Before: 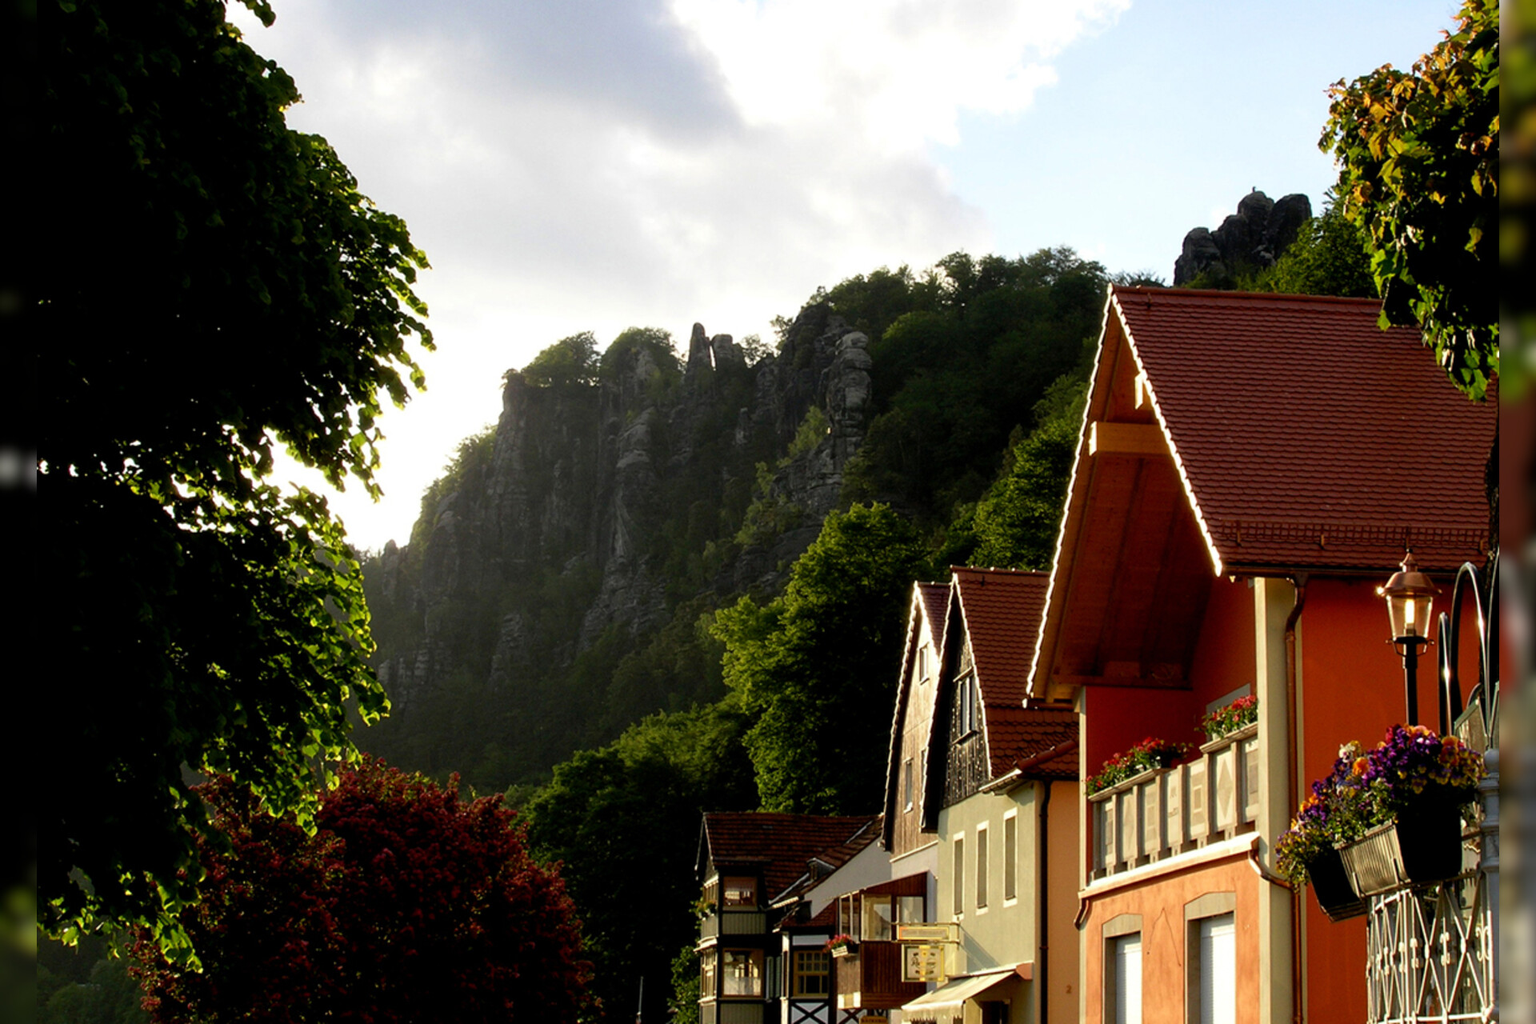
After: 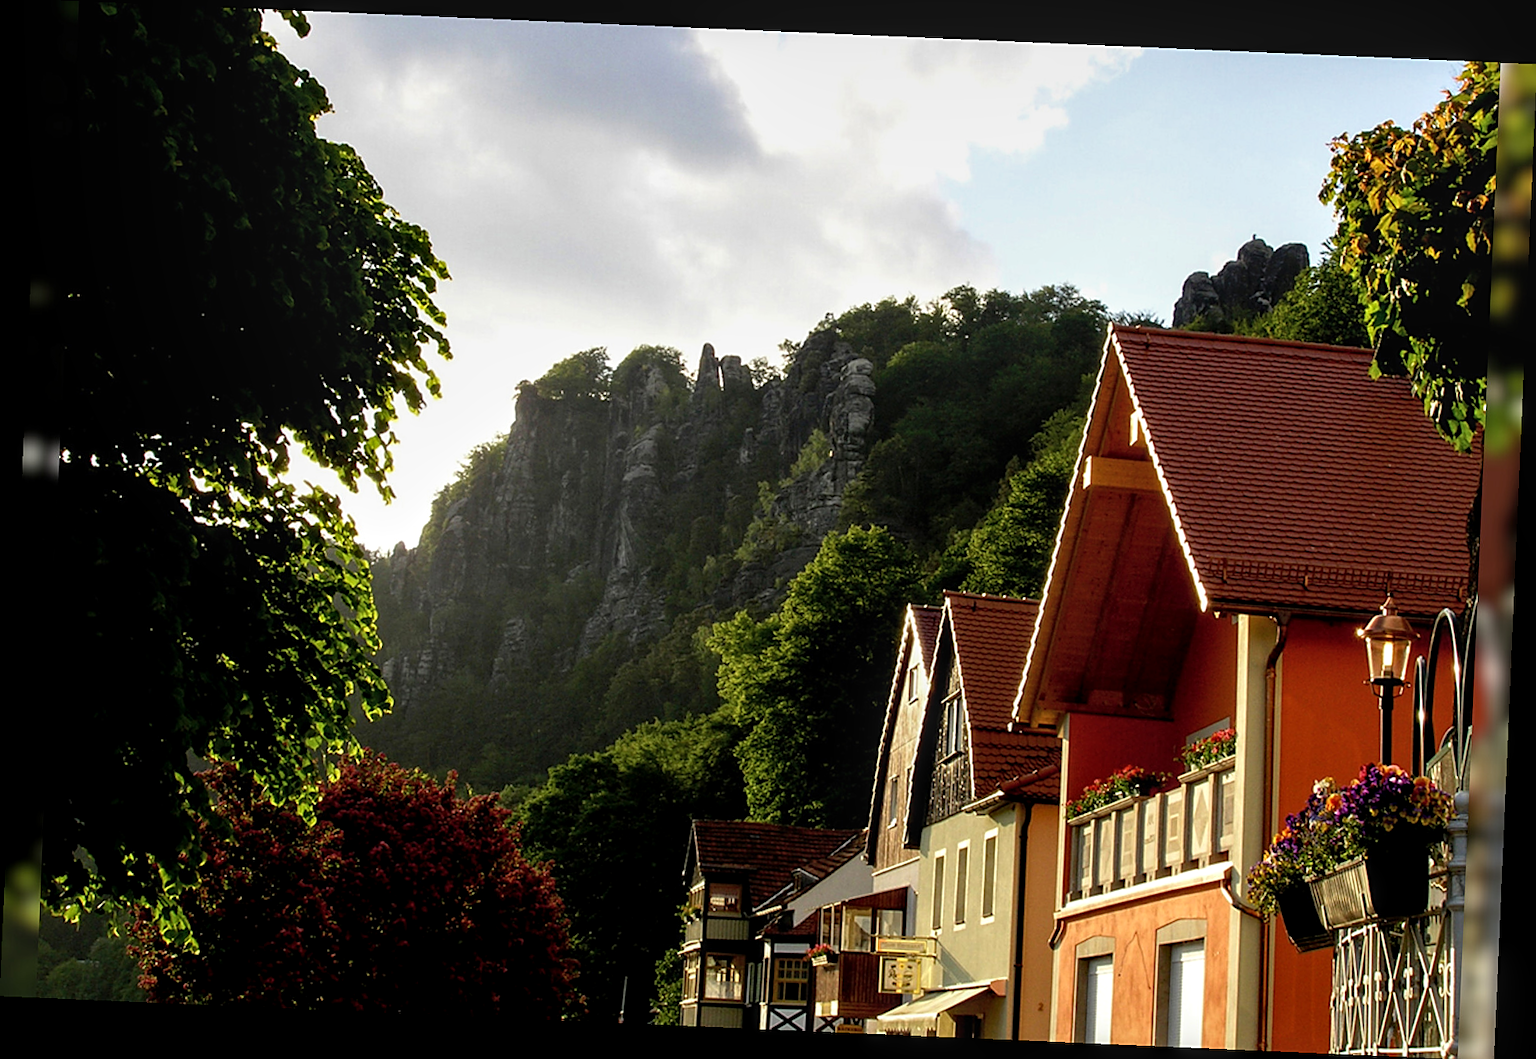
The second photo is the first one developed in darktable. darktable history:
local contrast: on, module defaults
sharpen: on, module defaults
crop and rotate: angle -2.48°
exposure: black level correction 0.001, exposure 0.137 EV, compensate exposure bias true, compensate highlight preservation false
